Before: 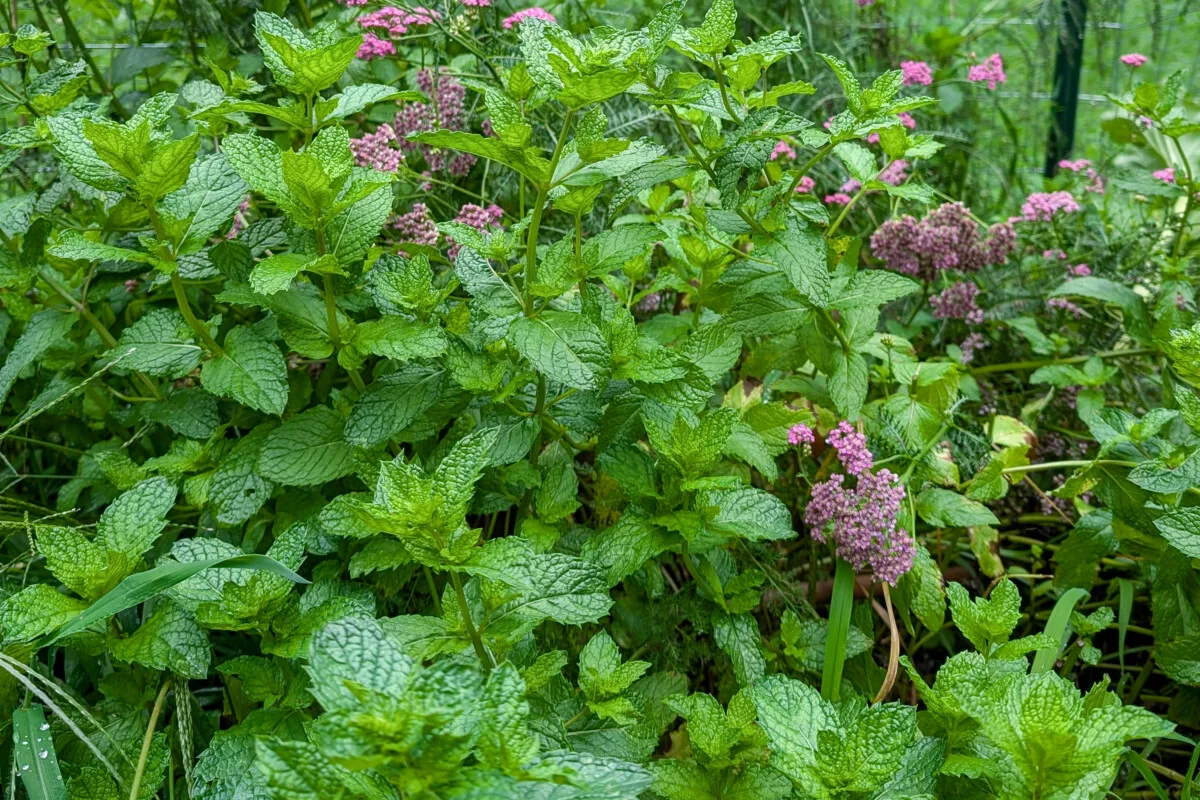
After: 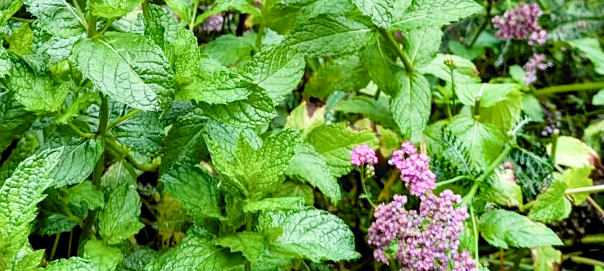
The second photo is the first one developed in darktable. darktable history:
crop: left 36.445%, top 34.929%, right 13.142%, bottom 31.107%
exposure: black level correction 0, exposure 1 EV, compensate highlight preservation false
contrast equalizer: y [[0.6 ×6], [0.55 ×6], [0 ×6], [0 ×6], [0 ×6]]
filmic rgb: black relative exposure -8.03 EV, white relative exposure 4.05 EV, hardness 4.2, contrast 0.934
